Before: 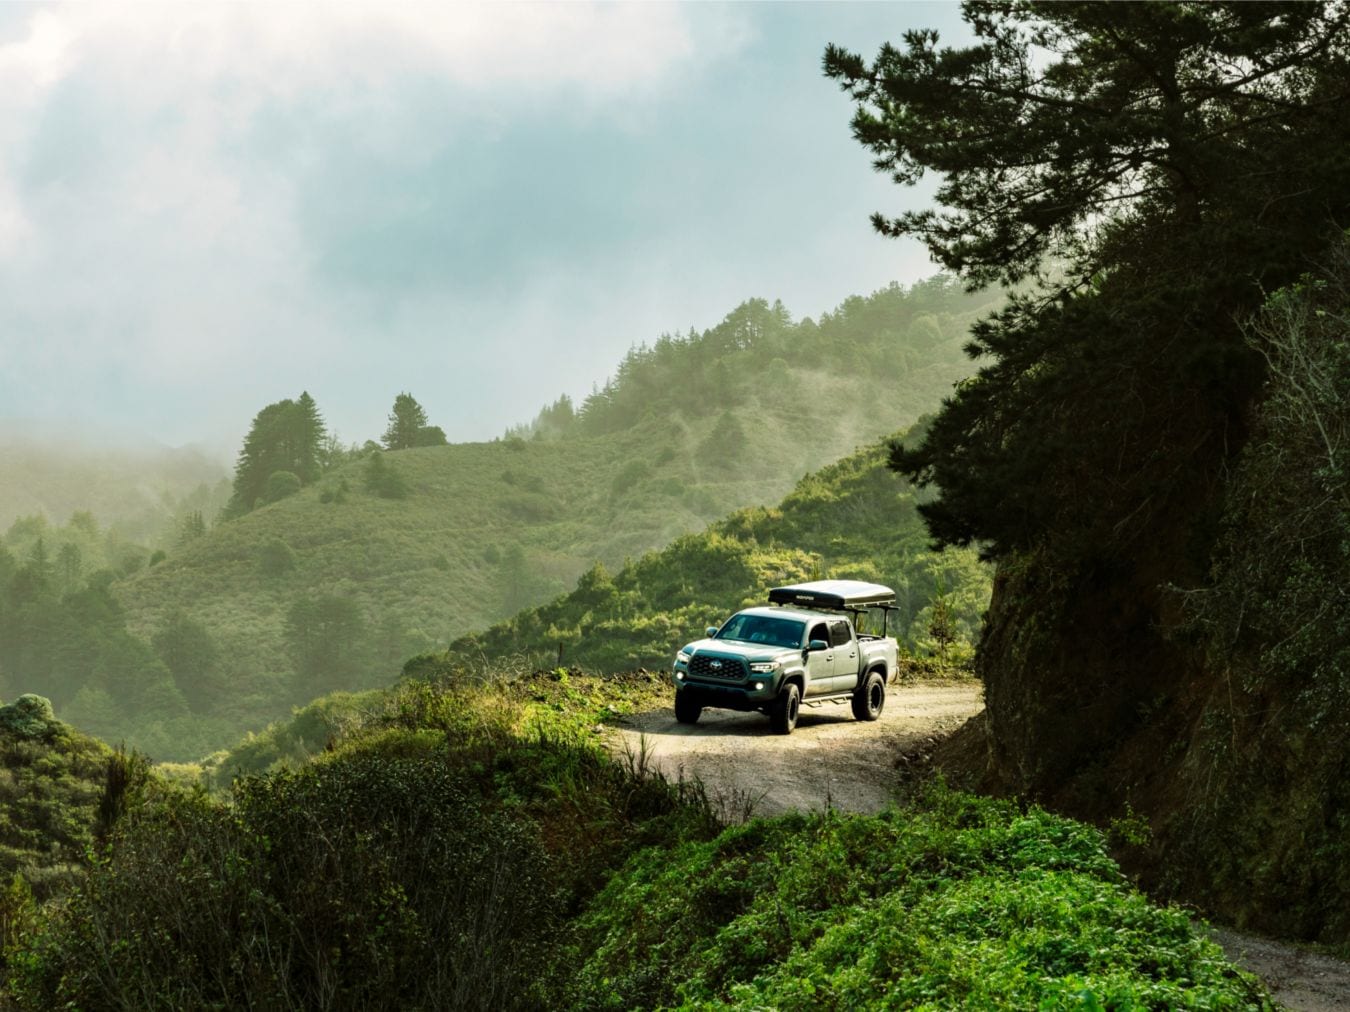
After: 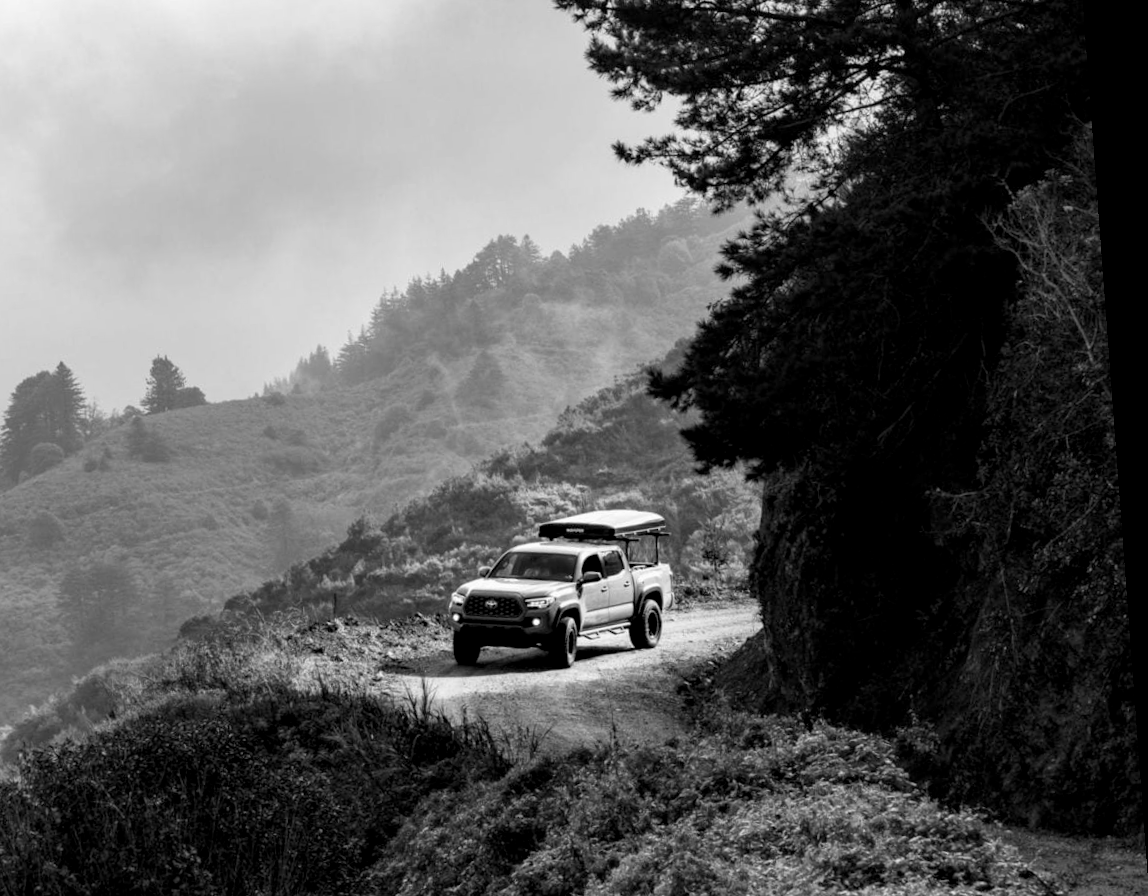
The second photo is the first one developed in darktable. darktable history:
color balance rgb: shadows lift › chroma 2%, shadows lift › hue 217.2°, power › chroma 0.25%, power › hue 60°, highlights gain › chroma 1.5%, highlights gain › hue 309.6°, global offset › luminance -0.5%, perceptual saturation grading › global saturation 15%, global vibrance 20%
crop: left 19.159%, top 9.58%, bottom 9.58%
monochrome: on, module defaults
rotate and perspective: rotation -4.25°, automatic cropping off
